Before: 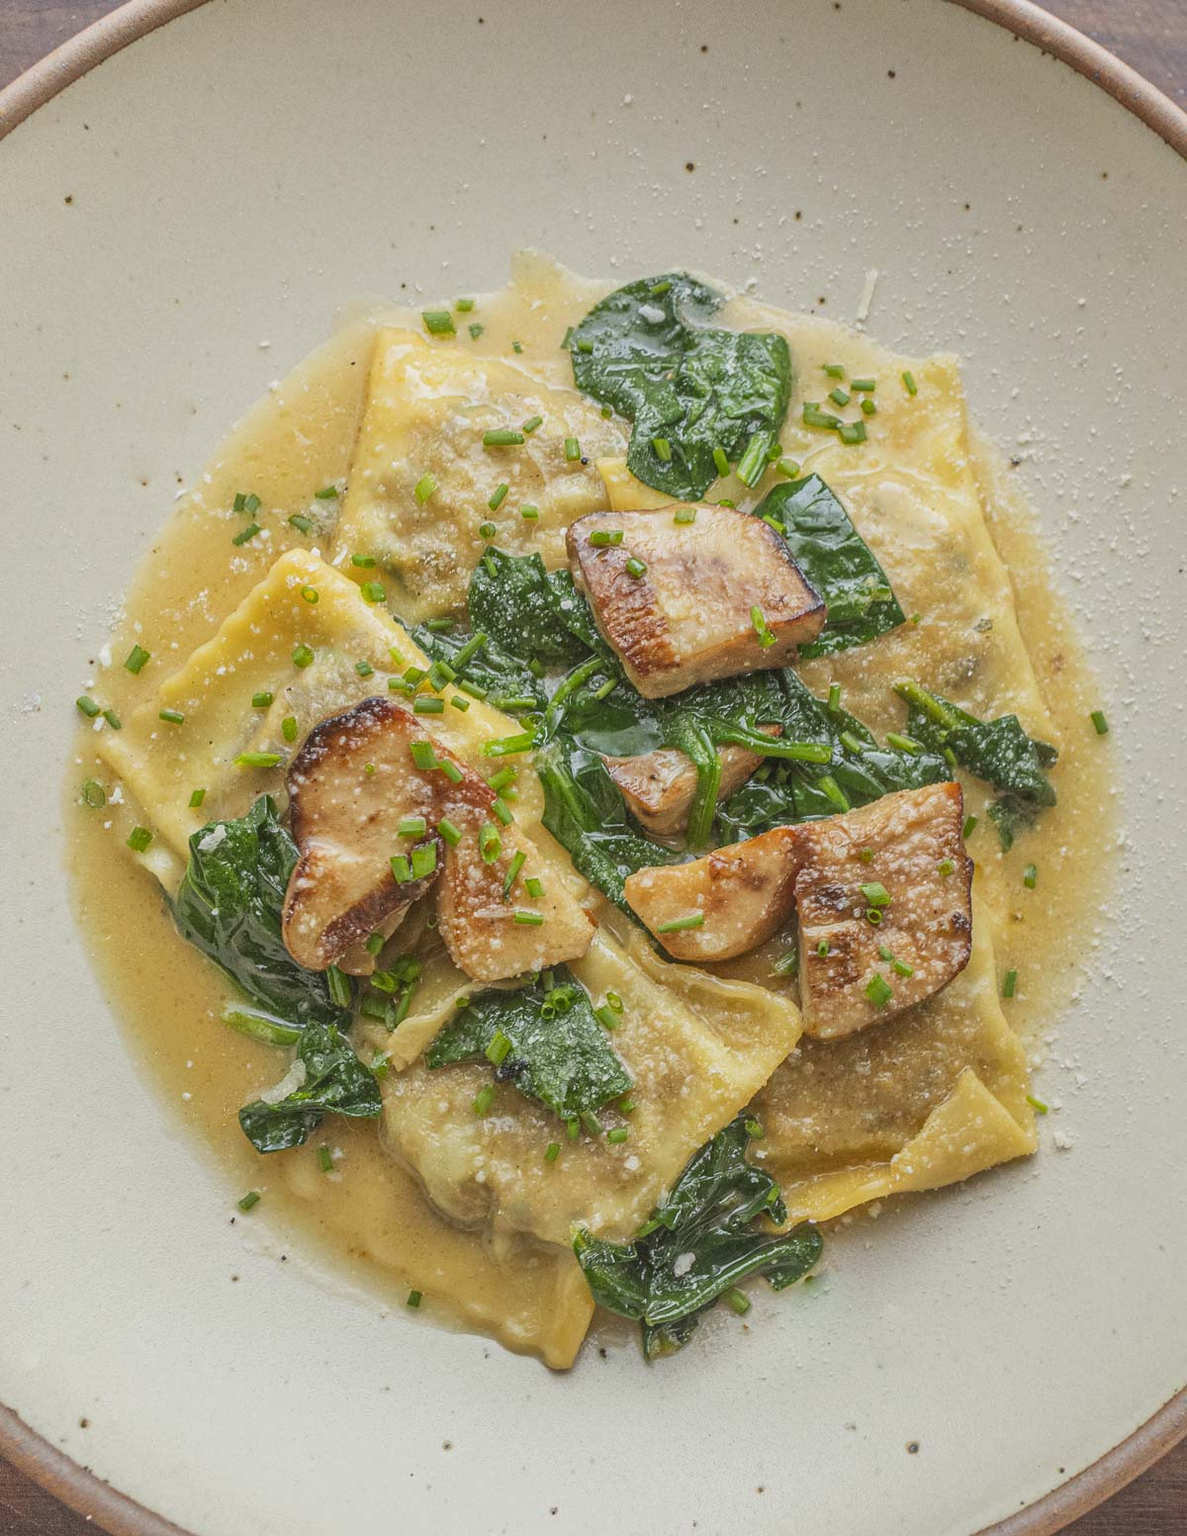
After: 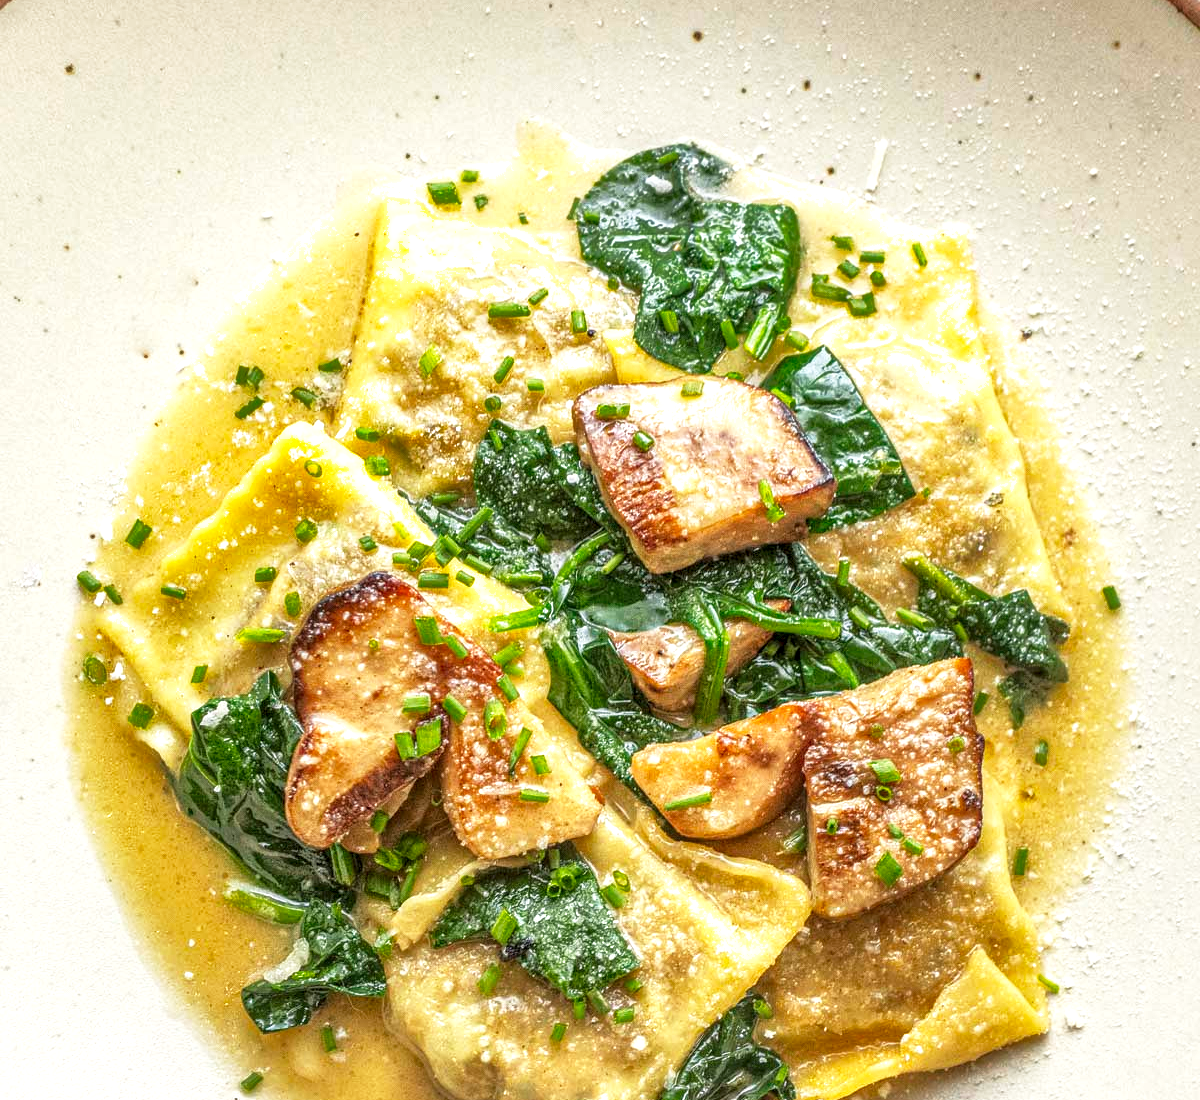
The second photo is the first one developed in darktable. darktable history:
local contrast: detail 150%
base curve: curves: ch0 [(0, 0) (0.666, 0.806) (1, 1)], preserve colors none
crop and rotate: top 8.627%, bottom 20.494%
shadows and highlights: on, module defaults
tone equalizer: -8 EV -0.777 EV, -7 EV -0.727 EV, -6 EV -0.635 EV, -5 EV -0.392 EV, -3 EV 0.381 EV, -2 EV 0.6 EV, -1 EV 0.693 EV, +0 EV 0.725 EV
